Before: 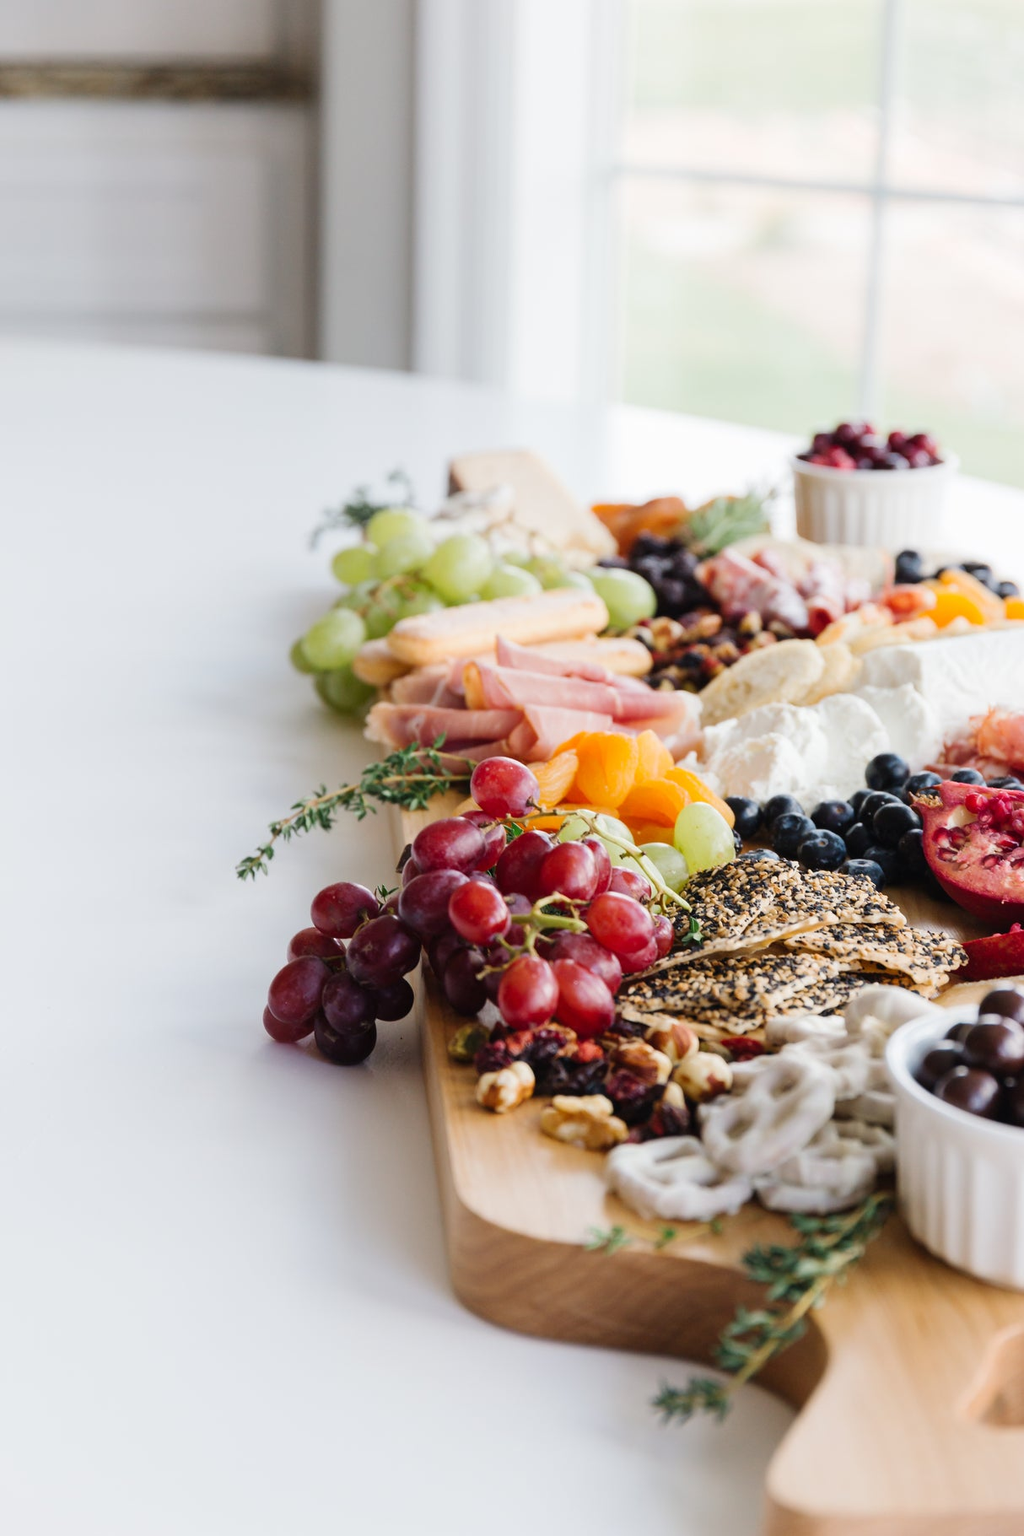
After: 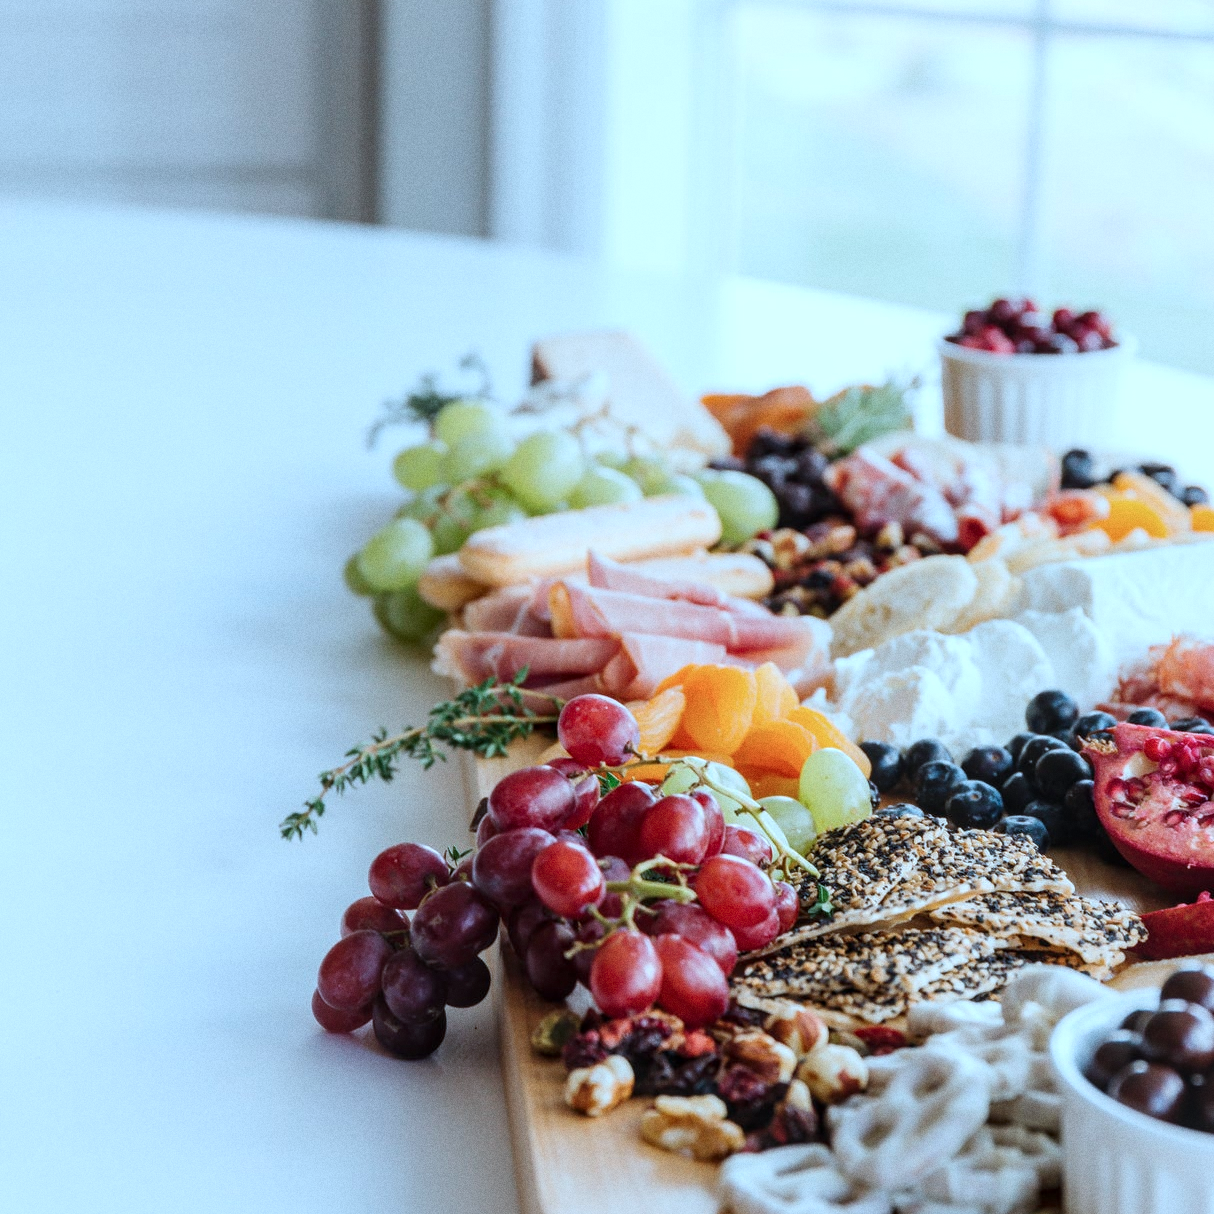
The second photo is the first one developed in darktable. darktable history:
crop: top 11.166%, bottom 22.168%
color correction: highlights a* -9.73, highlights b* -21.22
local contrast: on, module defaults
grain: coarseness 0.09 ISO
